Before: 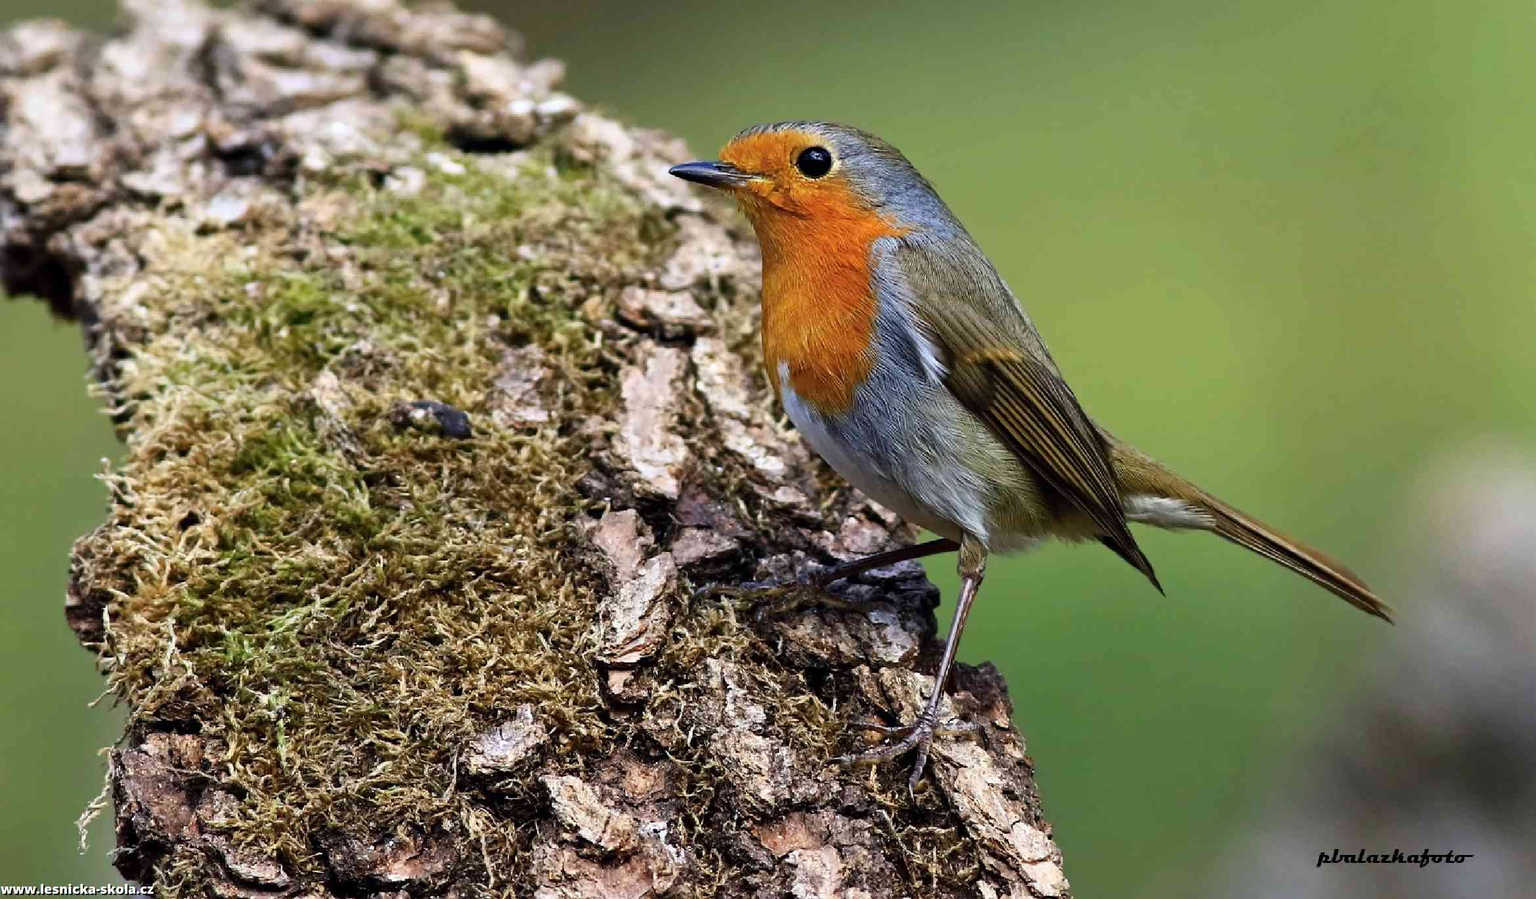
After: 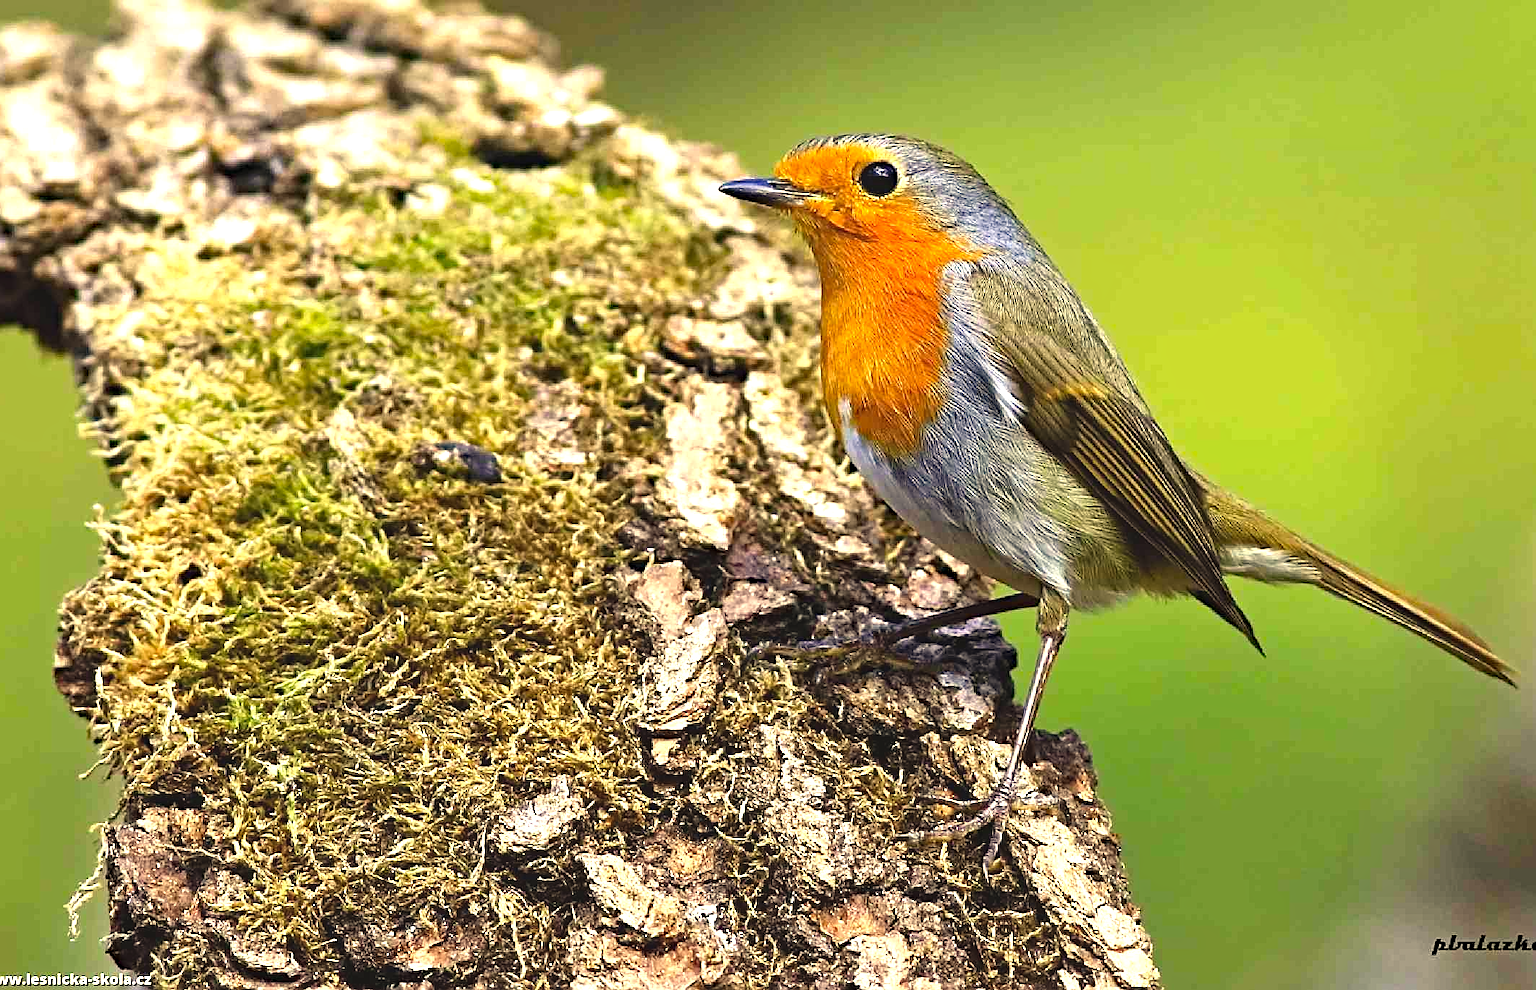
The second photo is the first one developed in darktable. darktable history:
haze removal: strength 0.297, distance 0.256, compatibility mode true, adaptive false
exposure: black level correction -0.005, exposure 1.001 EV, compensate exposure bias true, compensate highlight preservation false
crop and rotate: left 1.076%, right 8.104%
sharpen: on, module defaults
color correction: highlights a* 2.61, highlights b* 22.88
